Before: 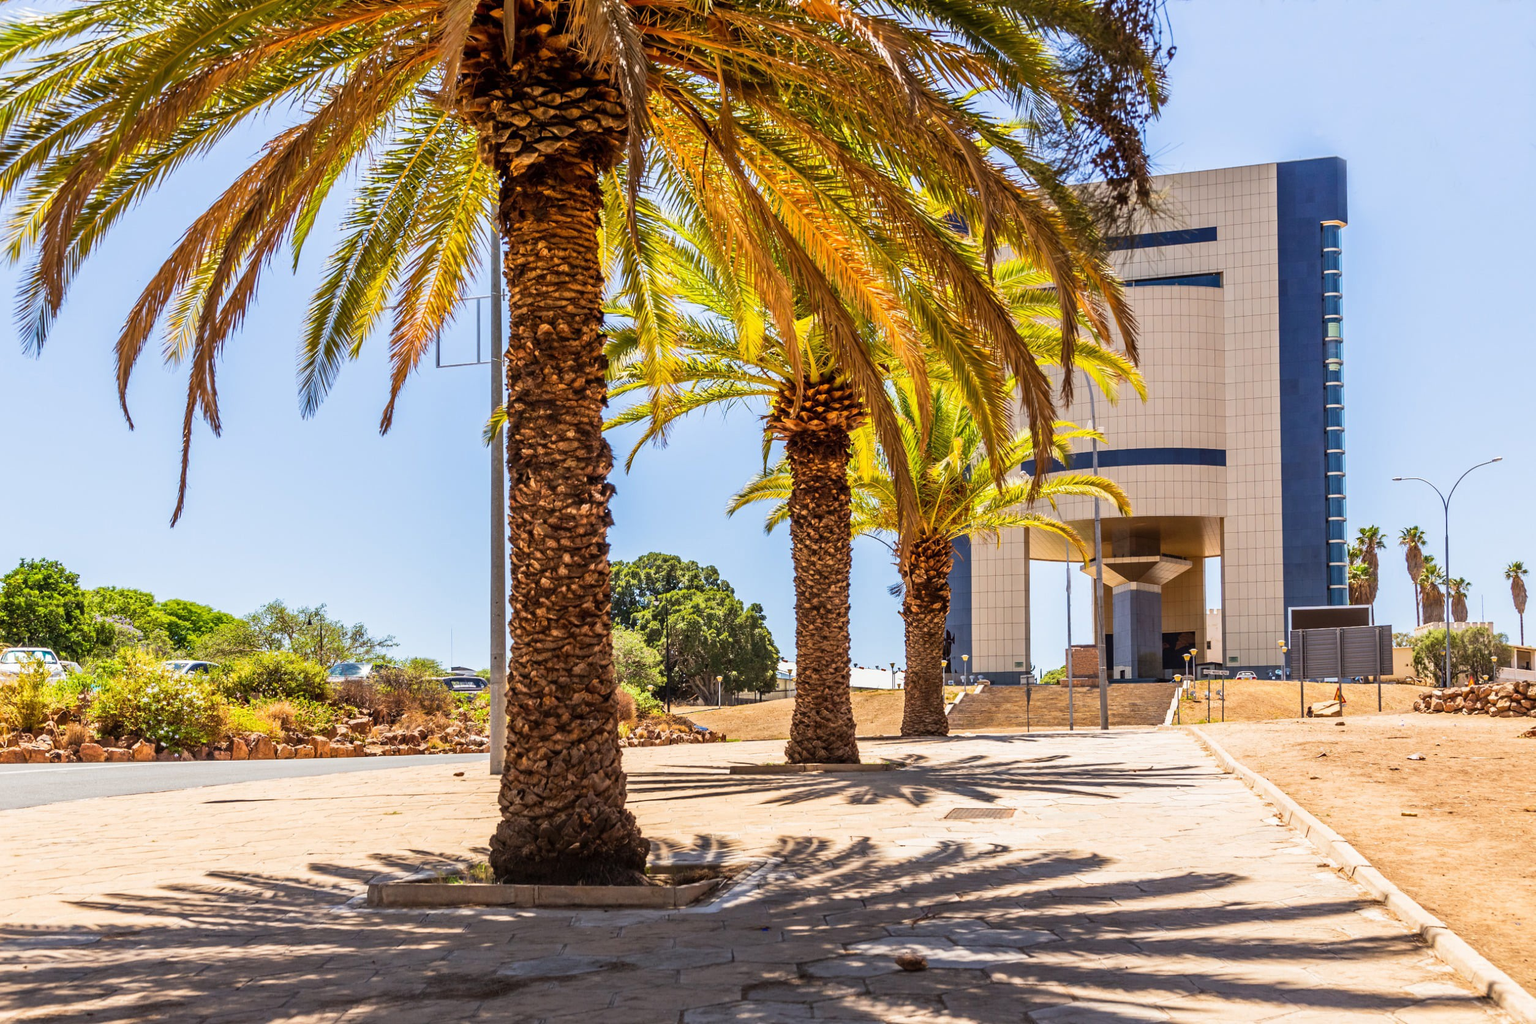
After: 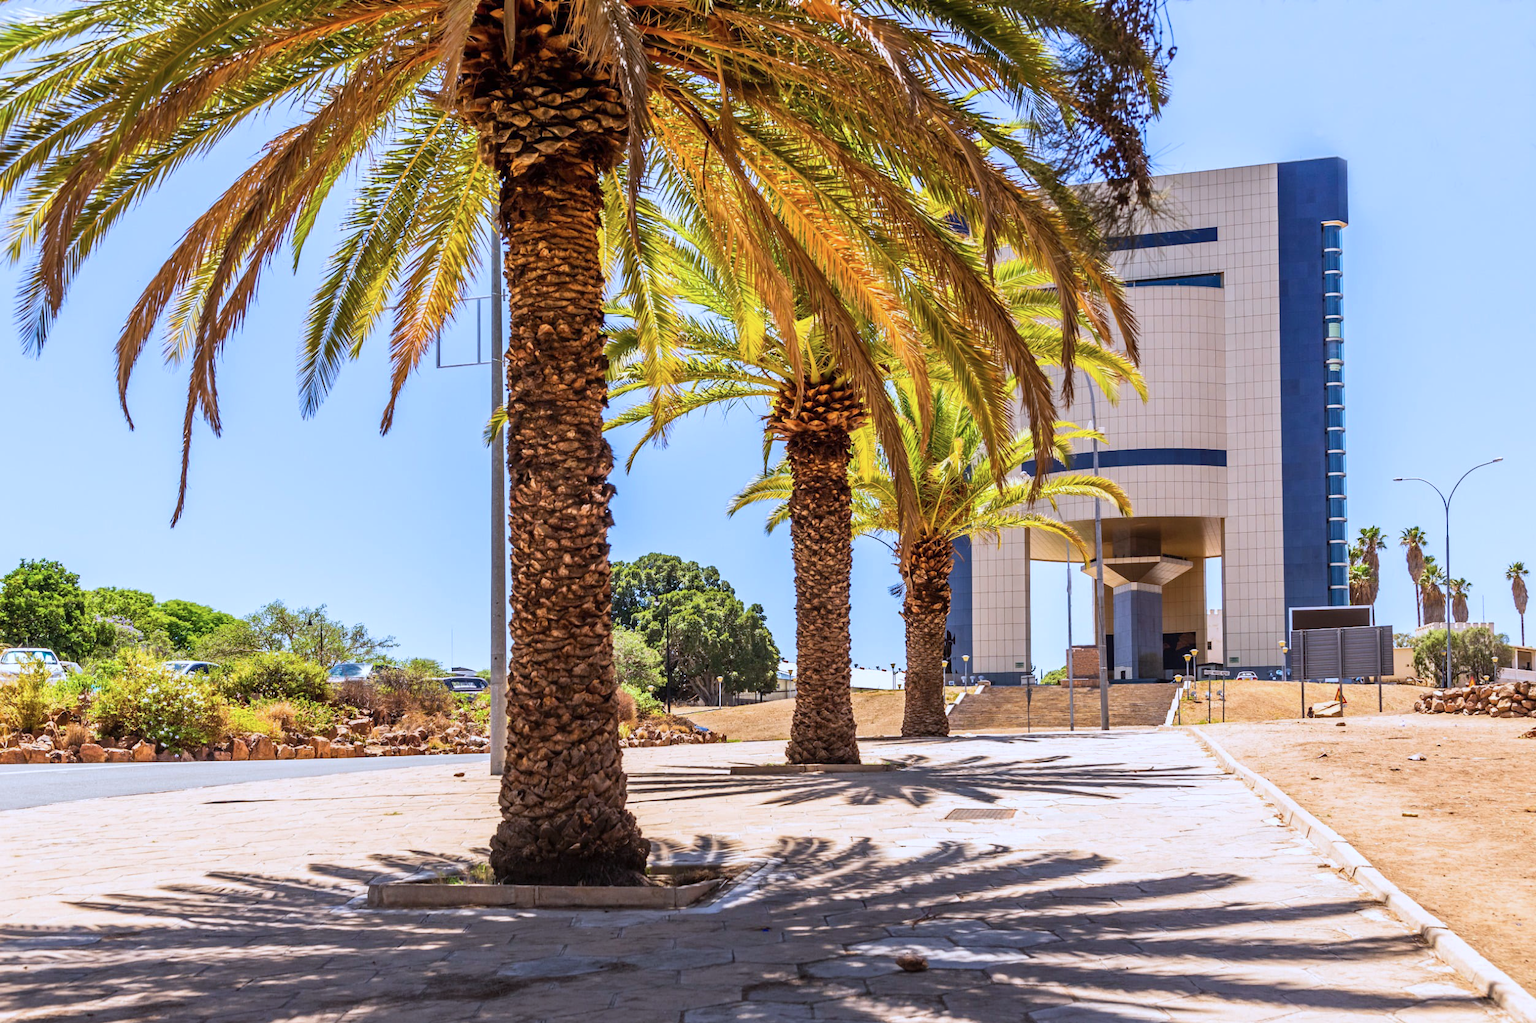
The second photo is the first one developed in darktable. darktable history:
color calibration: illuminant as shot in camera, x 0.37, y 0.382, temperature 4313.32 K
